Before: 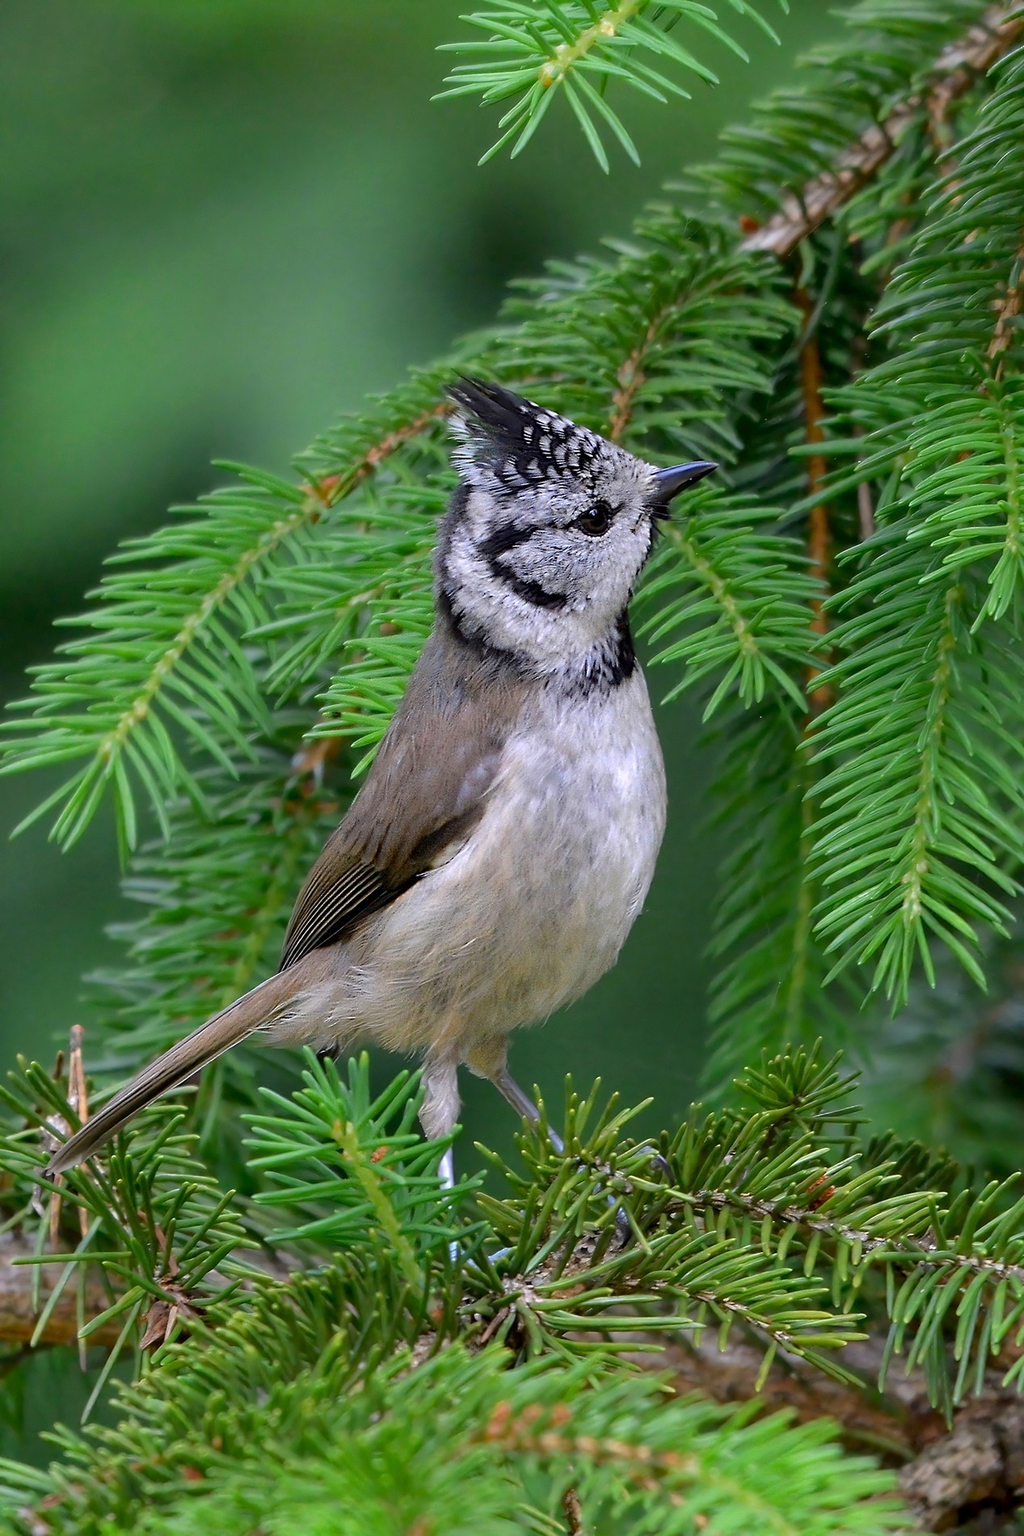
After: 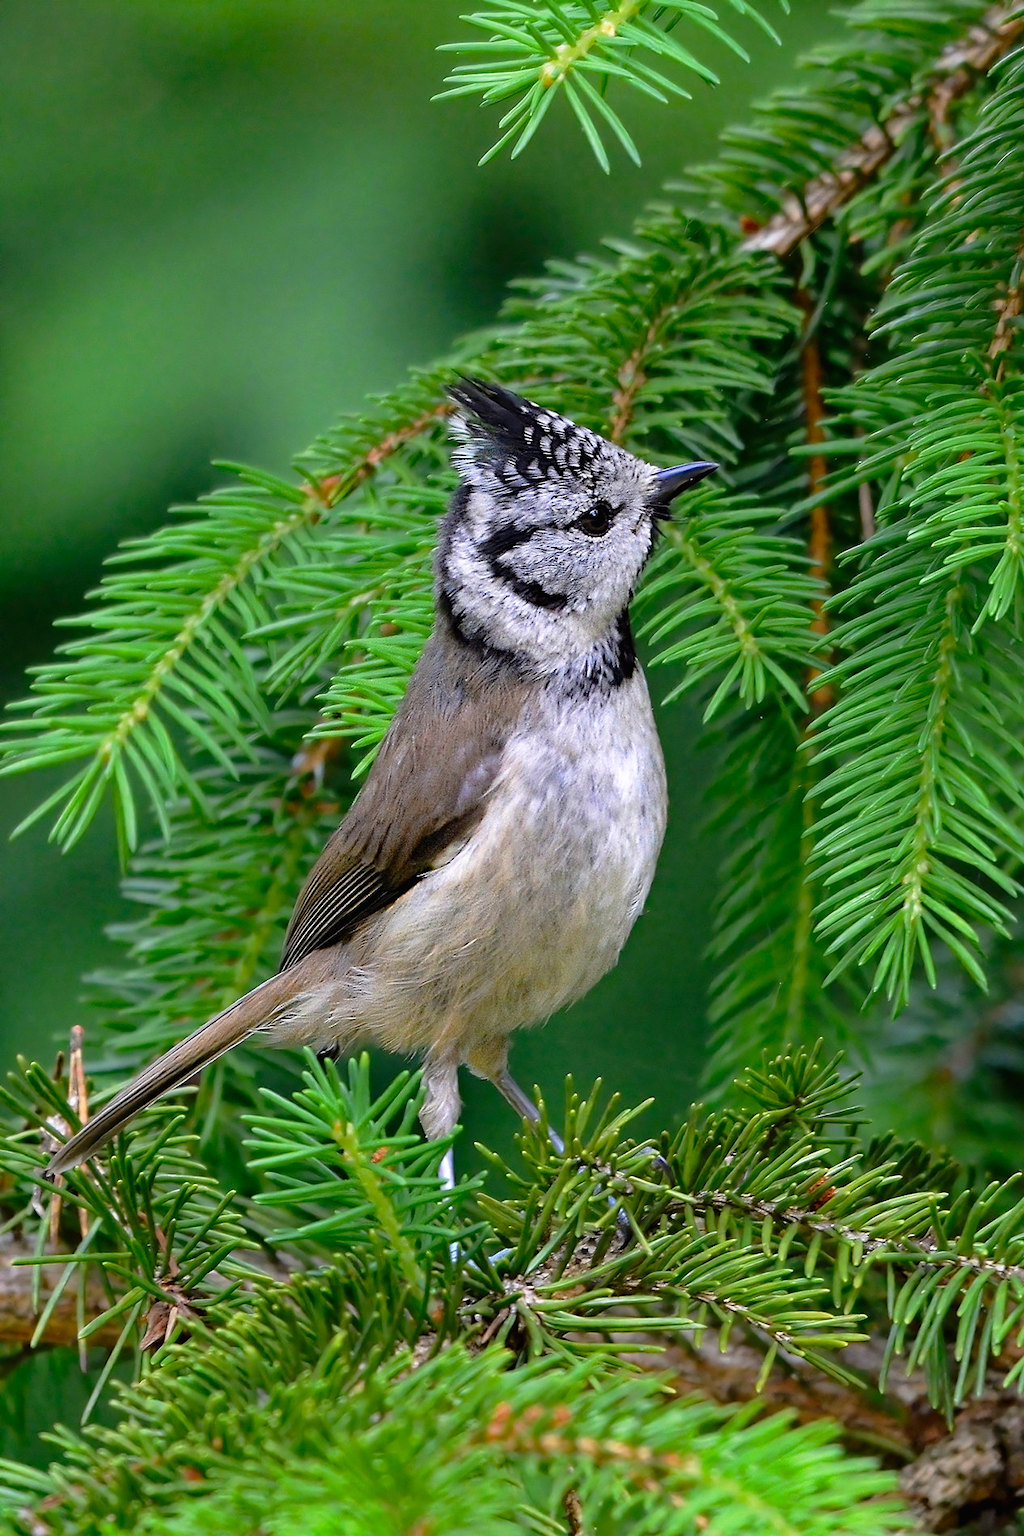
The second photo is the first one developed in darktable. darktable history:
tone curve: curves: ch0 [(0, 0.01) (0.037, 0.032) (0.131, 0.108) (0.275, 0.286) (0.483, 0.517) (0.61, 0.661) (0.697, 0.768) (0.797, 0.876) (0.888, 0.952) (0.997, 0.995)]; ch1 [(0, 0) (0.312, 0.262) (0.425, 0.402) (0.5, 0.5) (0.527, 0.532) (0.556, 0.585) (0.683, 0.706) (0.746, 0.77) (1, 1)]; ch2 [(0, 0) (0.223, 0.185) (0.333, 0.284) (0.432, 0.4) (0.502, 0.502) (0.525, 0.527) (0.545, 0.564) (0.587, 0.613) (0.636, 0.654) (0.711, 0.729) (0.845, 0.855) (0.998, 0.977)], preserve colors none
haze removal: strength 0.303, distance 0.253, adaptive false
